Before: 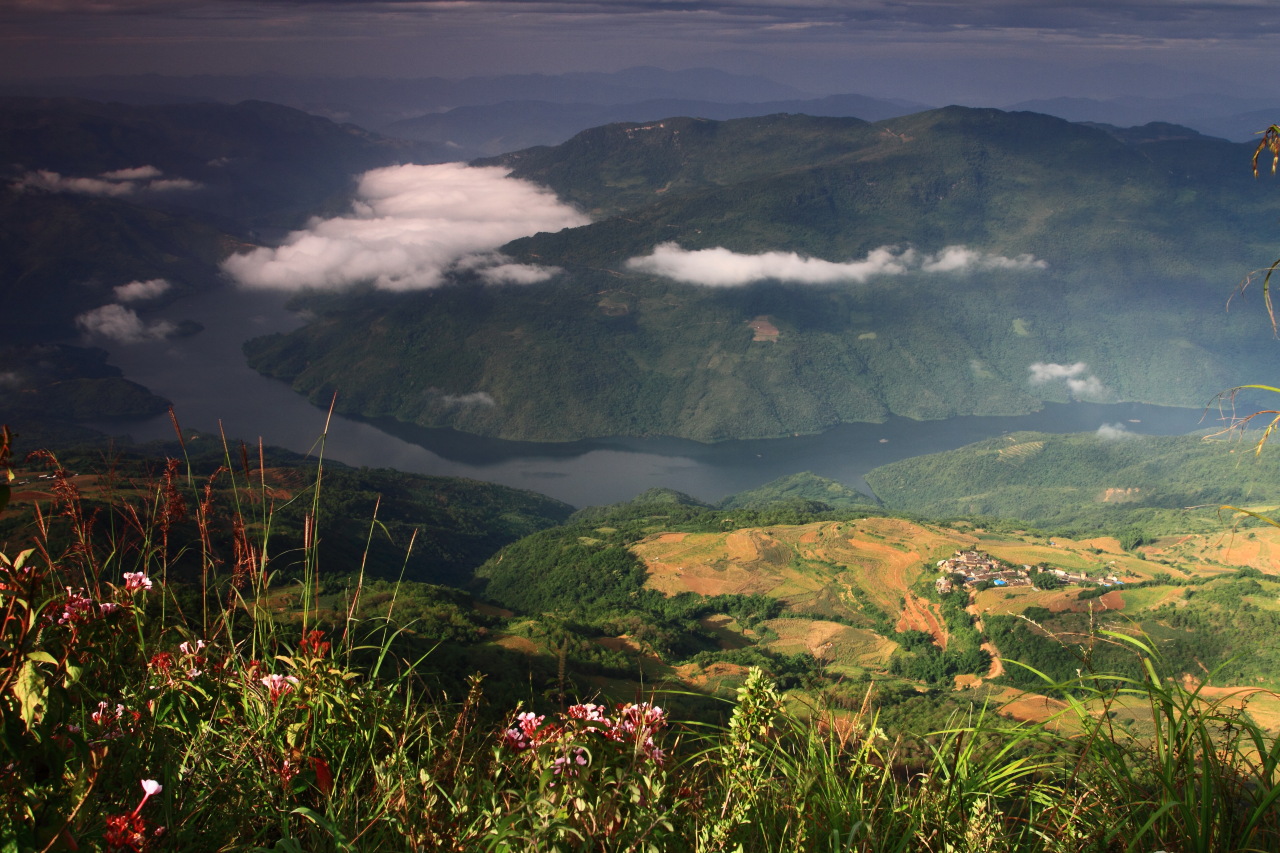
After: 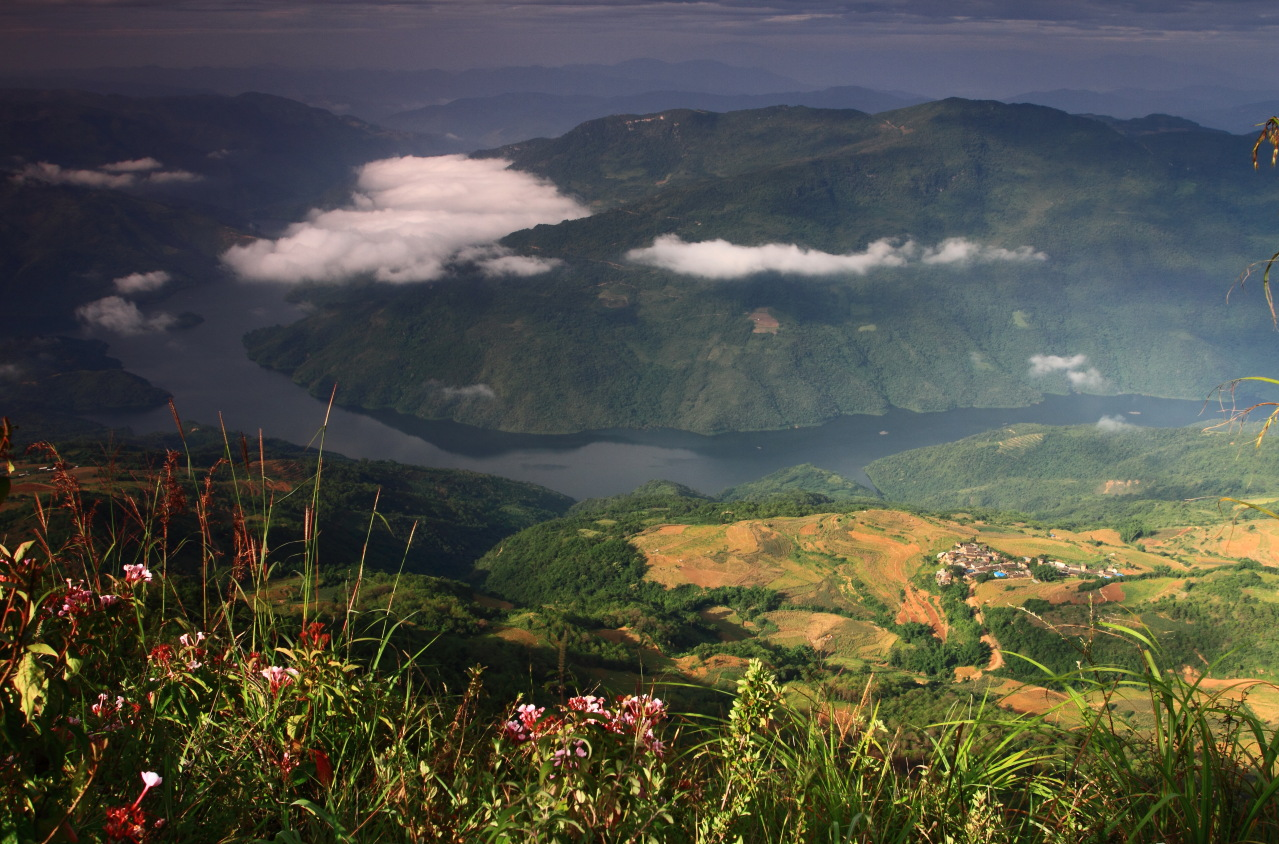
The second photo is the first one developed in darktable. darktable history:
crop: top 1.049%, right 0.001%
bloom: size 3%, threshold 100%, strength 0%
